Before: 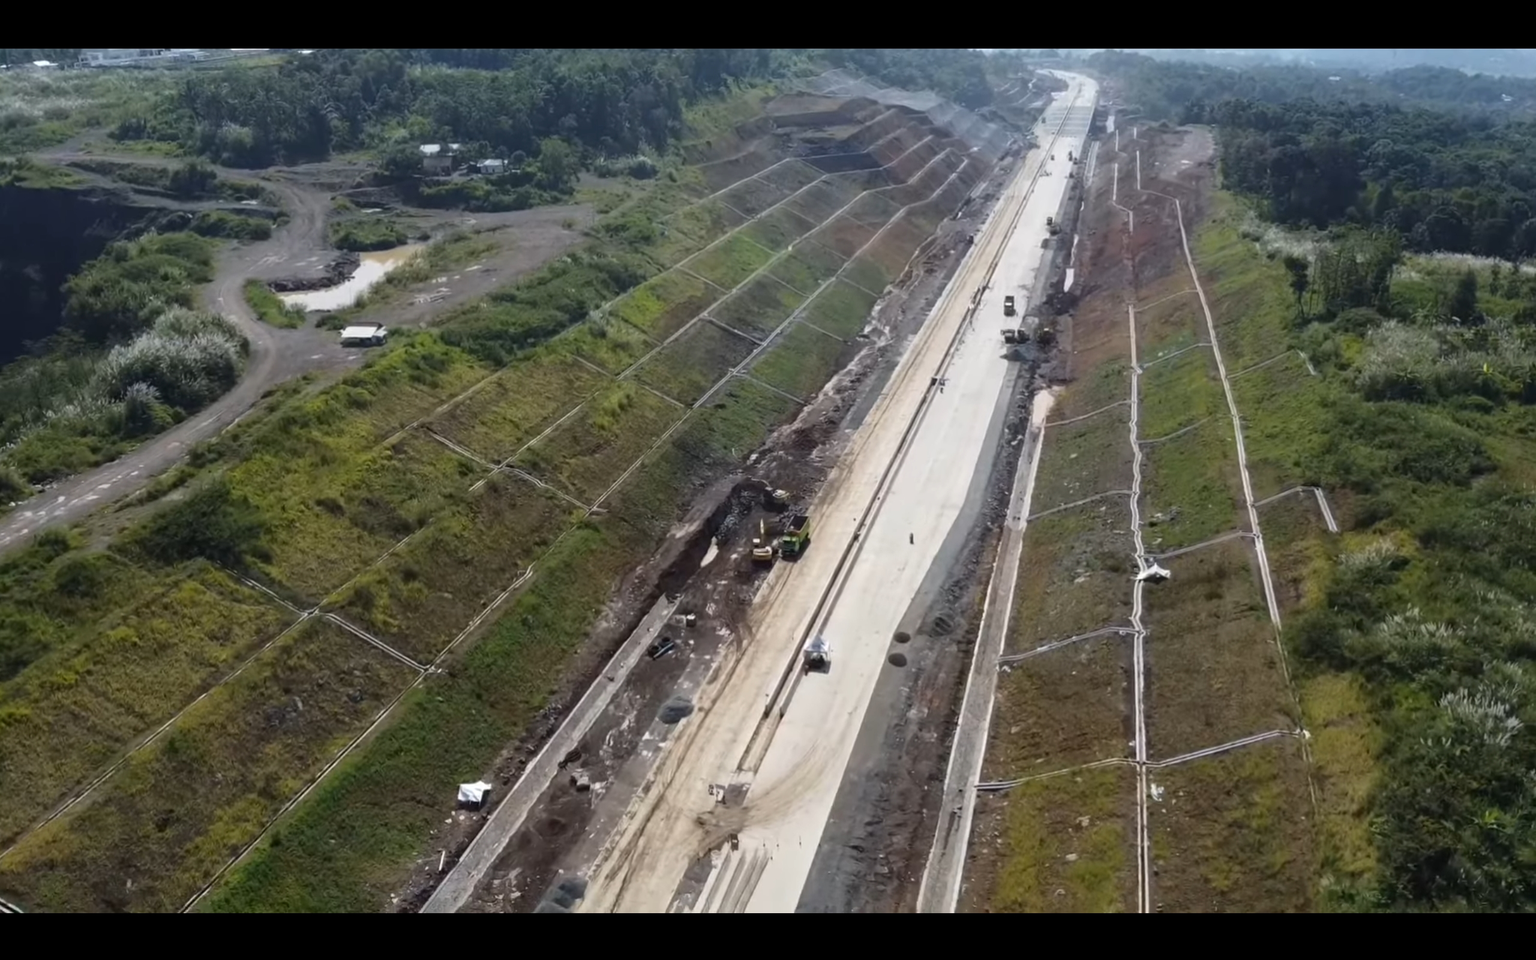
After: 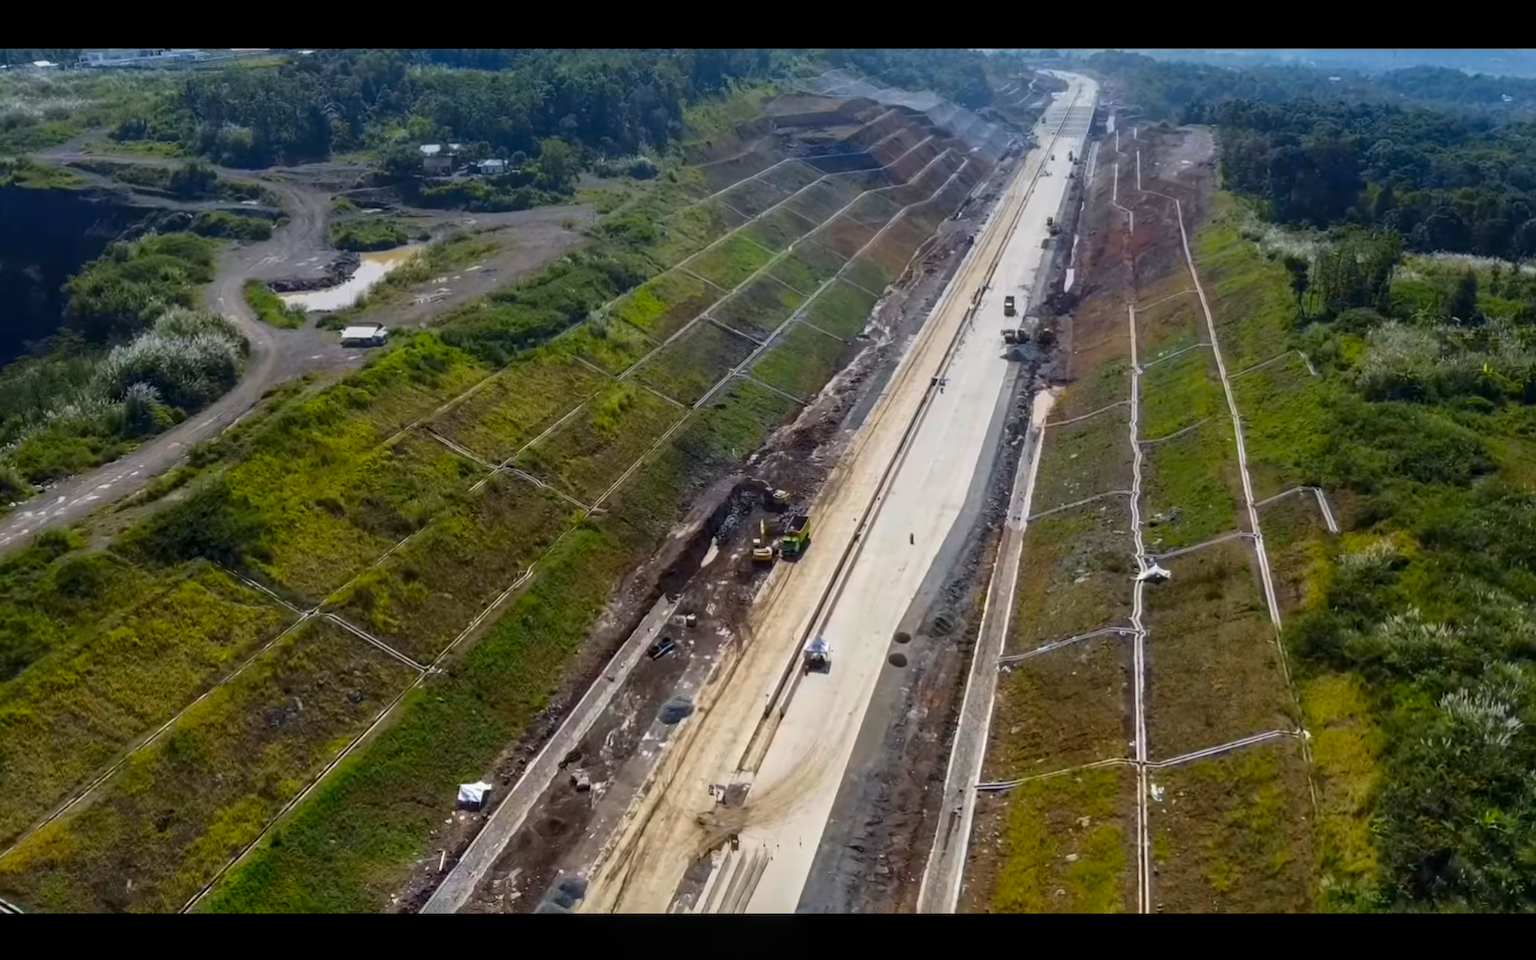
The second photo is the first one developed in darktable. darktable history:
graduated density: on, module defaults
color contrast: green-magenta contrast 1.55, blue-yellow contrast 1.83
local contrast: on, module defaults
